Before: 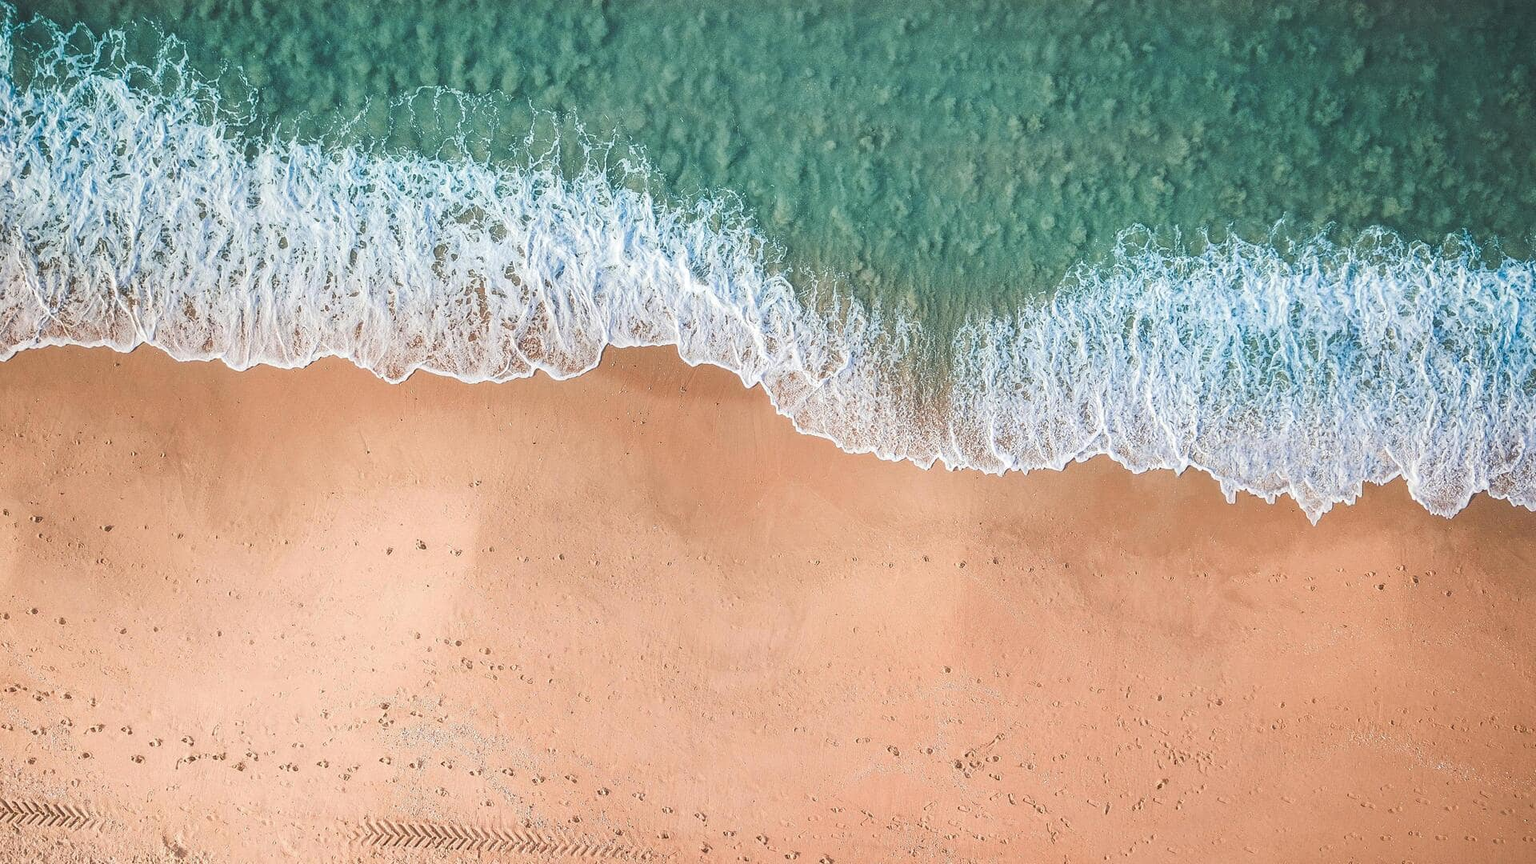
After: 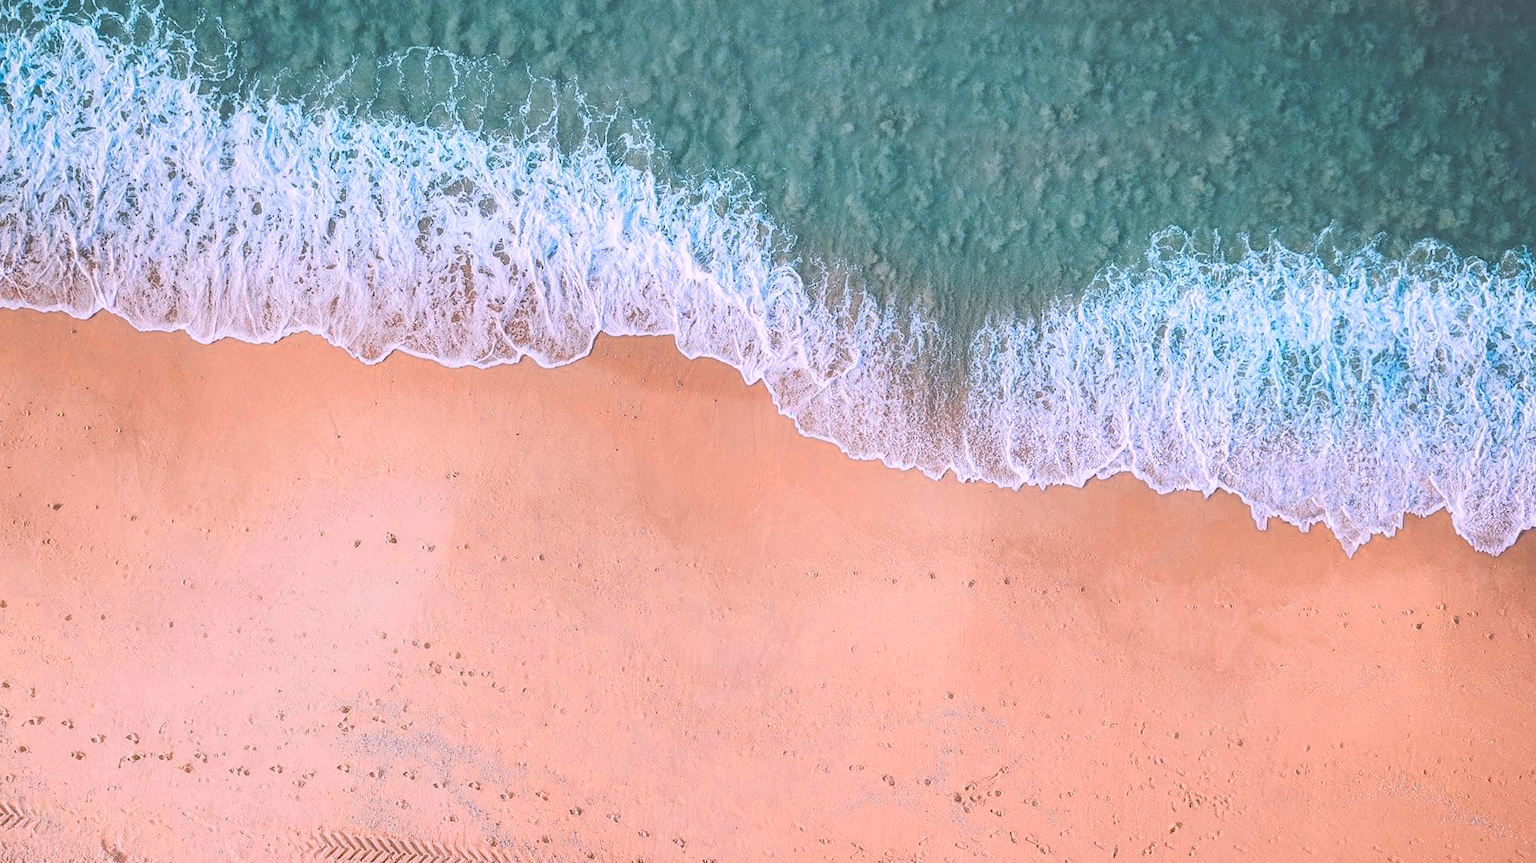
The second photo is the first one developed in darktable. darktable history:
contrast brightness saturation: contrast -0.19, saturation 0.19
white balance: red 1.042, blue 1.17
color zones: curves: ch0 [(0.018, 0.548) (0.224, 0.64) (0.425, 0.447) (0.675, 0.575) (0.732, 0.579)]; ch1 [(0.066, 0.487) (0.25, 0.5) (0.404, 0.43) (0.75, 0.421) (0.956, 0.421)]; ch2 [(0.044, 0.561) (0.215, 0.465) (0.399, 0.544) (0.465, 0.548) (0.614, 0.447) (0.724, 0.43) (0.882, 0.623) (0.956, 0.632)]
crop and rotate: angle -2.38°
